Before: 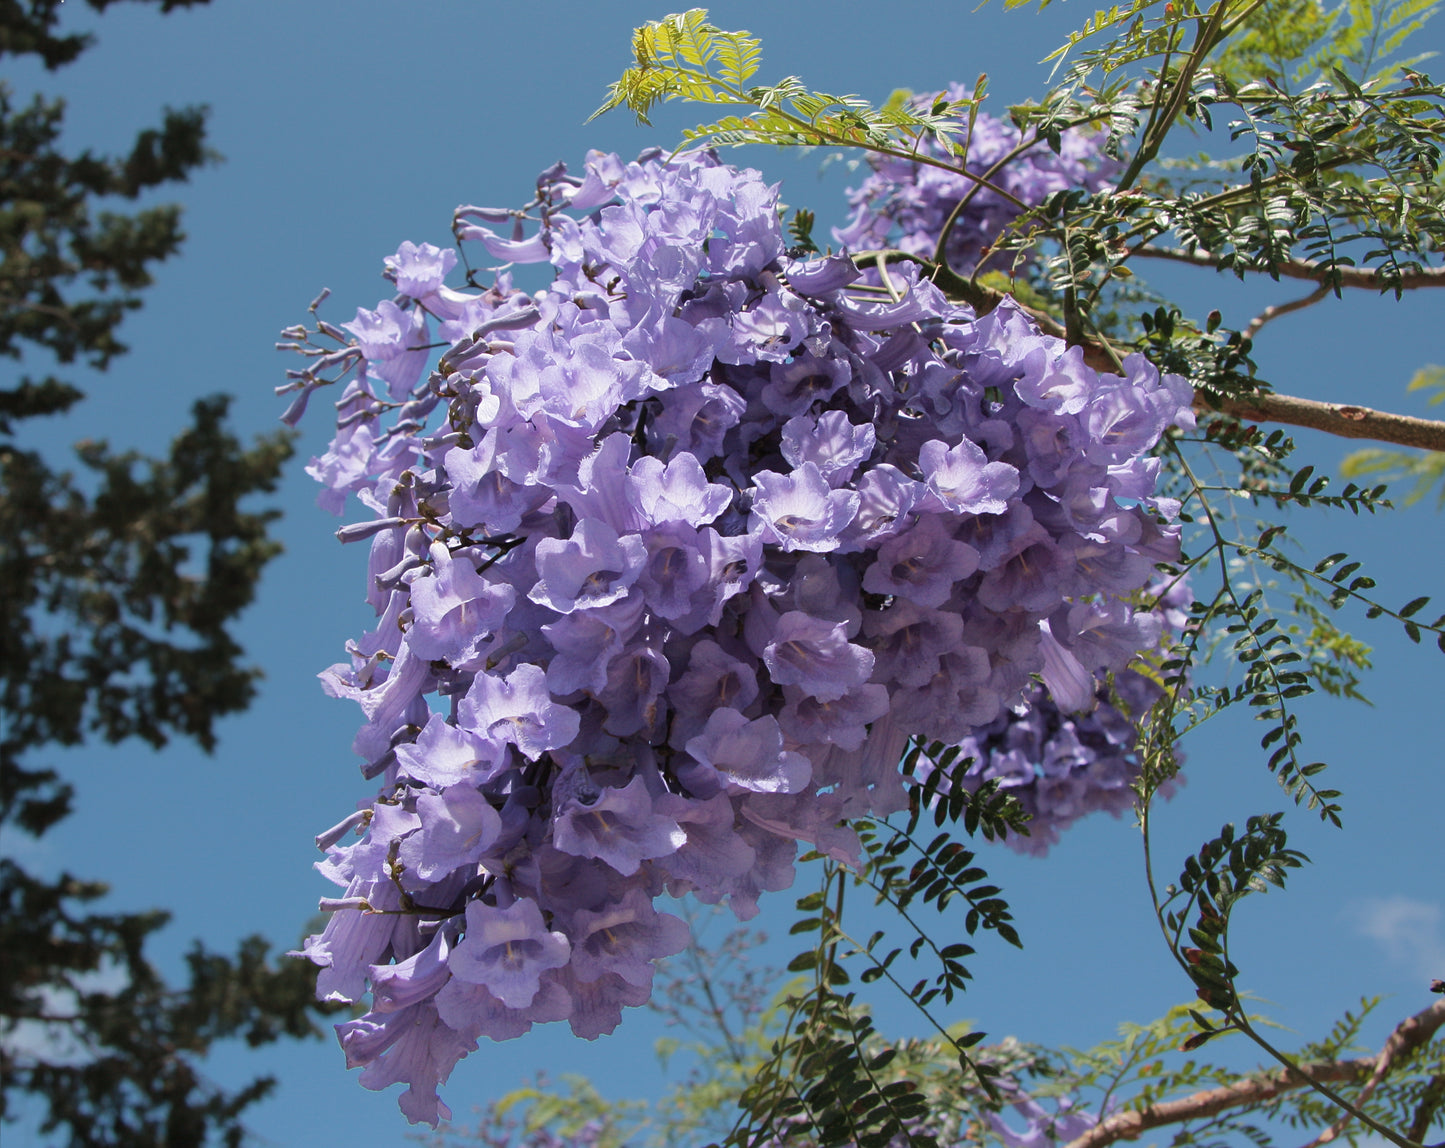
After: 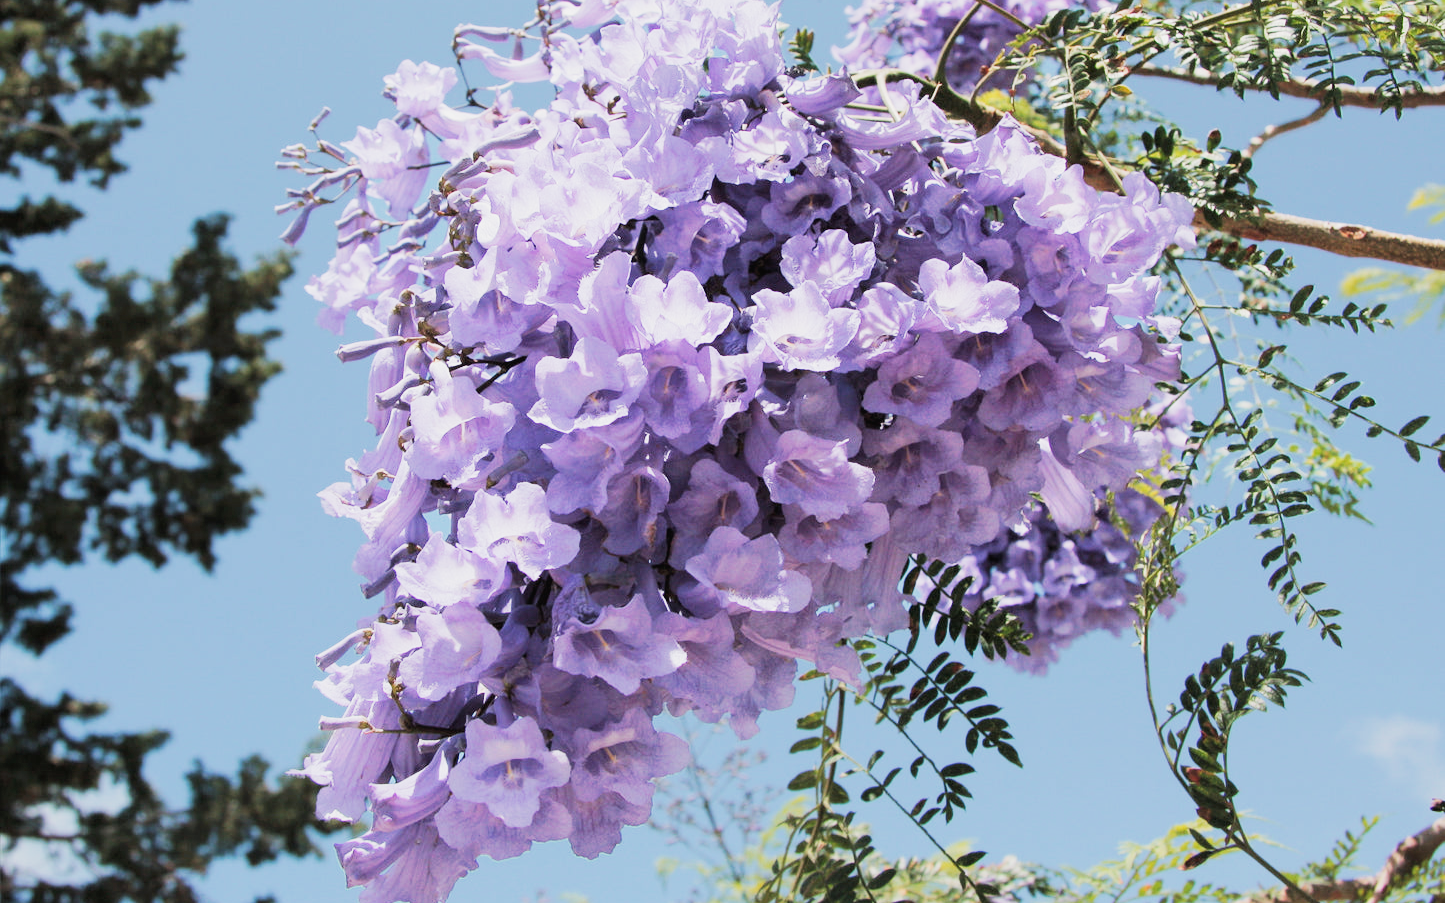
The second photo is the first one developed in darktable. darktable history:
crop and rotate: top 15.774%, bottom 5.506%
tone curve: curves: ch0 [(0, 0) (0.003, 0.015) (0.011, 0.025) (0.025, 0.056) (0.044, 0.104) (0.069, 0.139) (0.1, 0.181) (0.136, 0.226) (0.177, 0.28) (0.224, 0.346) (0.277, 0.42) (0.335, 0.505) (0.399, 0.594) (0.468, 0.699) (0.543, 0.776) (0.623, 0.848) (0.709, 0.893) (0.801, 0.93) (0.898, 0.97) (1, 1)], preserve colors none
filmic rgb: hardness 4.17, contrast 0.921
